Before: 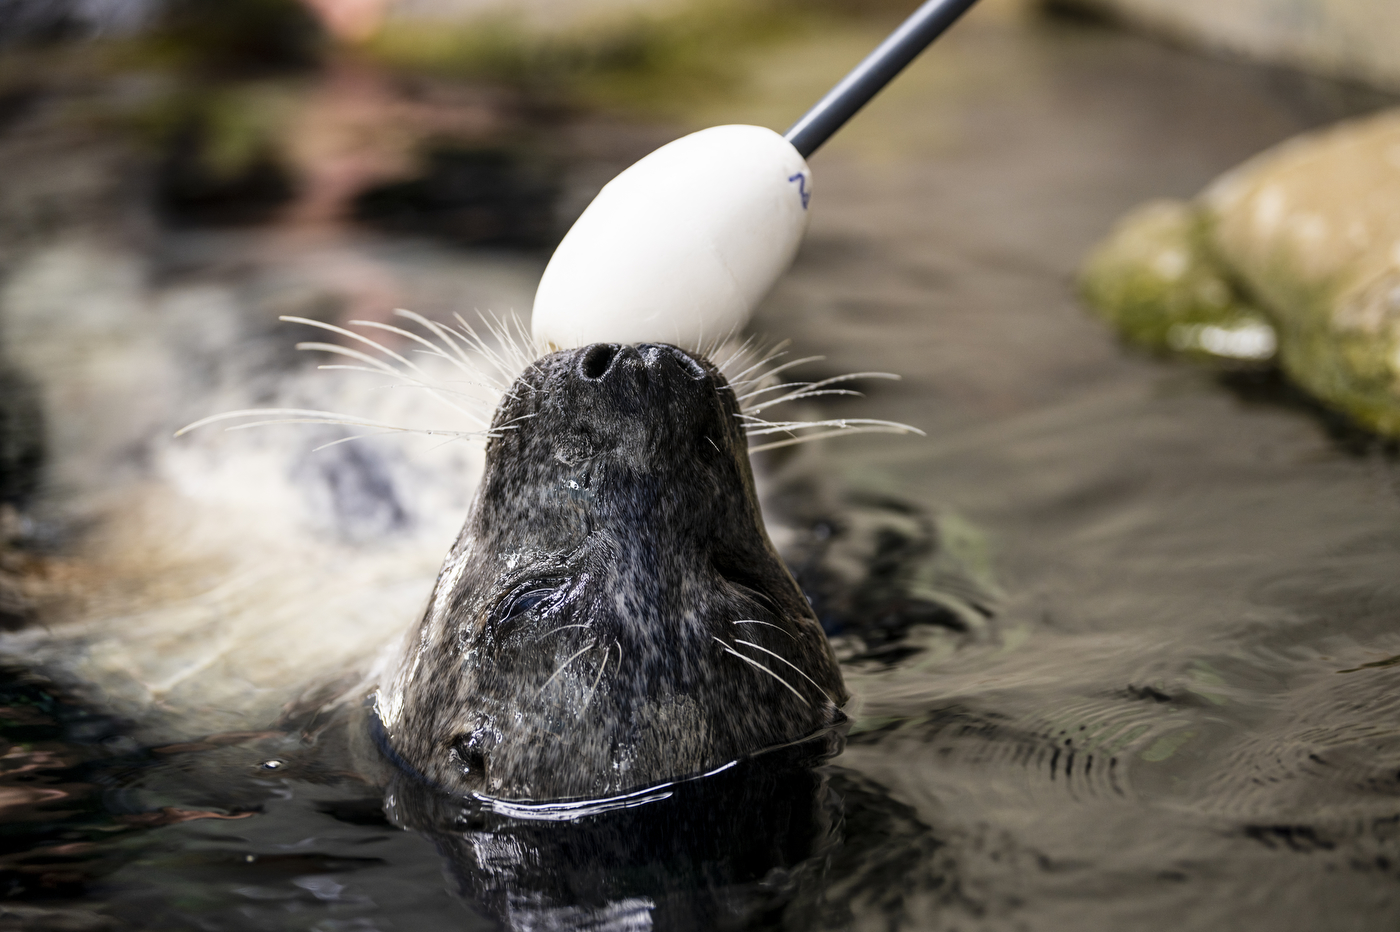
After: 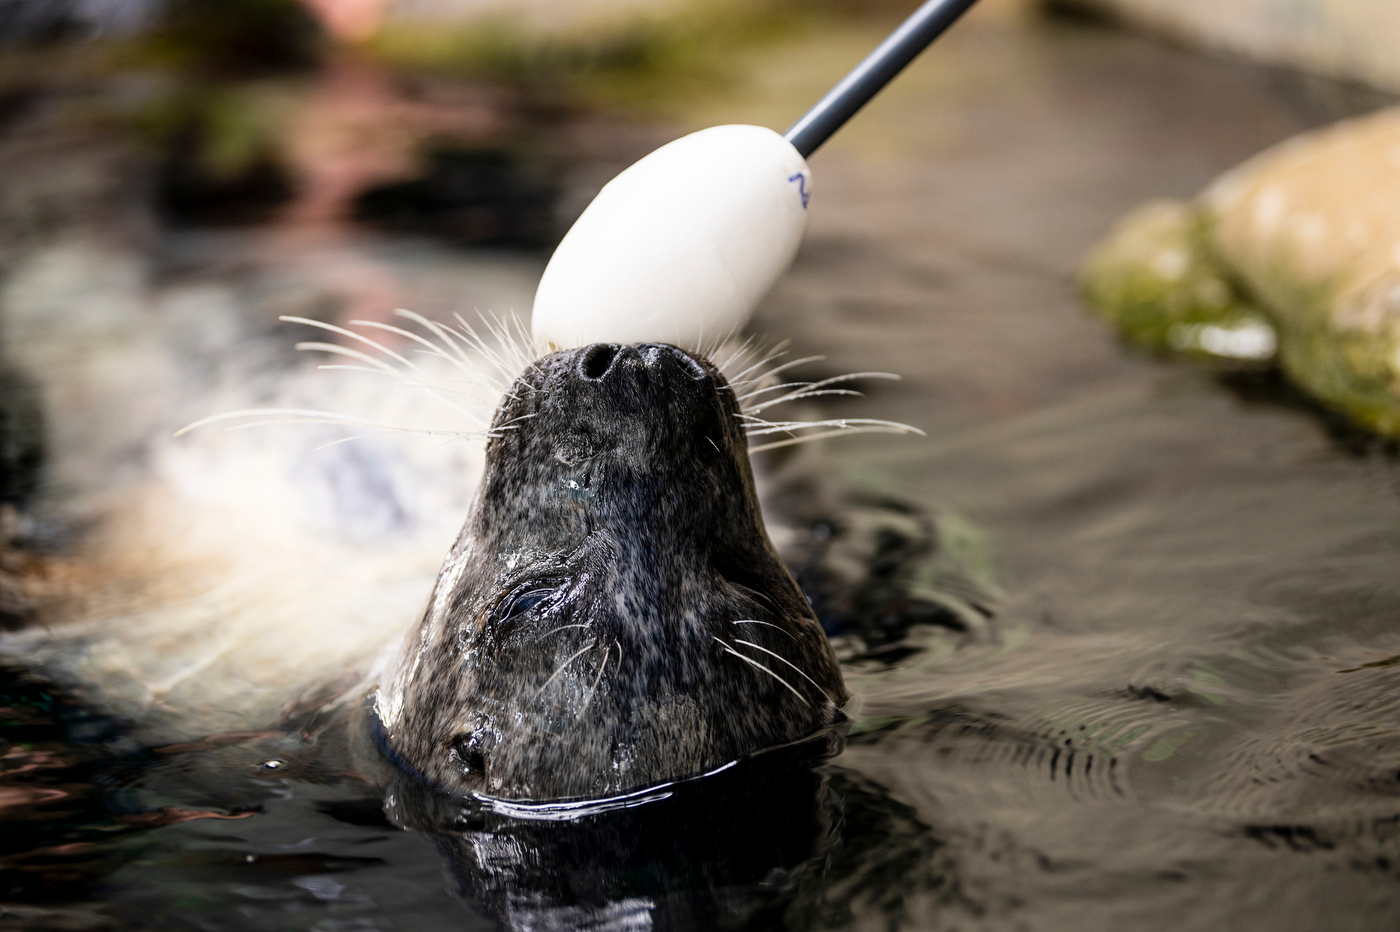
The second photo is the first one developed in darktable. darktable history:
base curve: preserve colors none
shadows and highlights: shadows -21.62, highlights 99.26, soften with gaussian
